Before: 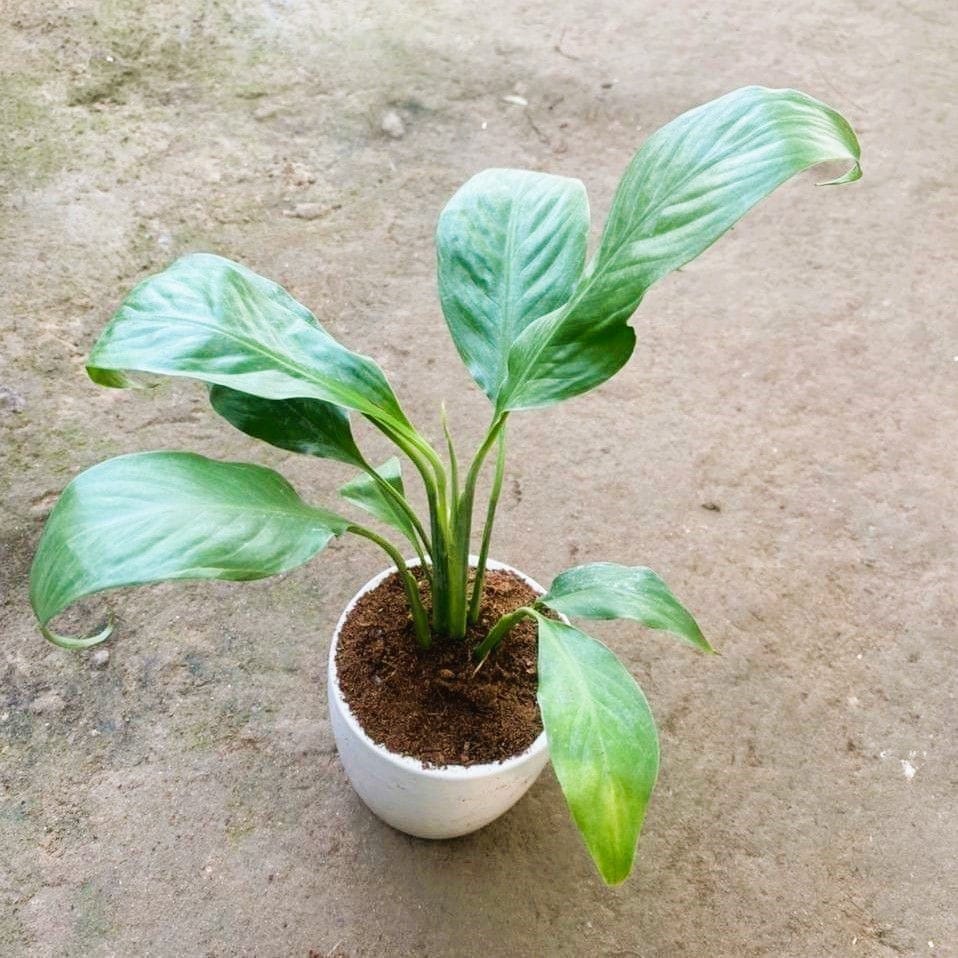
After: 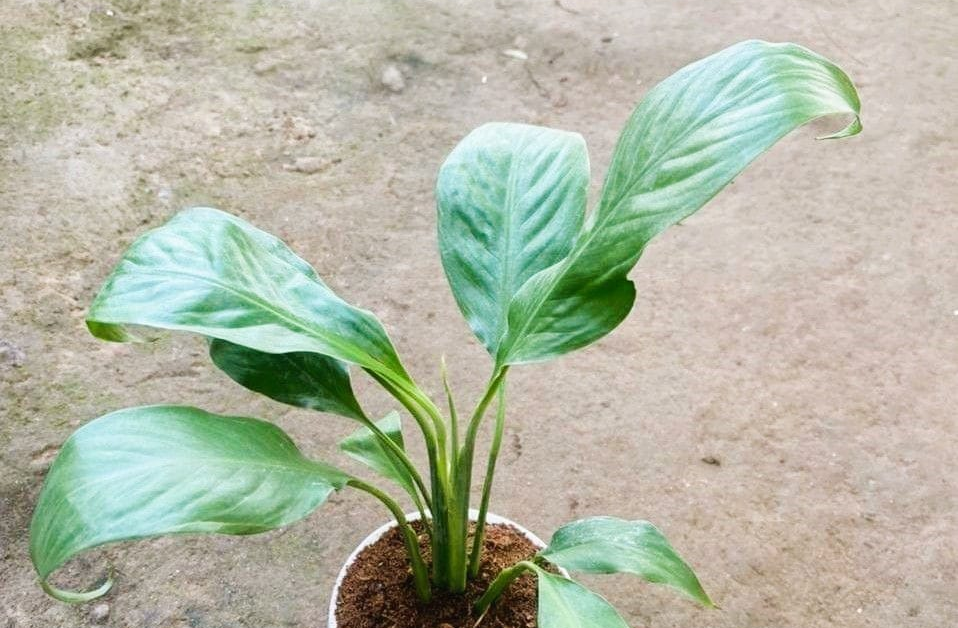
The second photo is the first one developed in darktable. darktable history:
exposure: compensate highlight preservation false
crop and rotate: top 4.848%, bottom 29.503%
